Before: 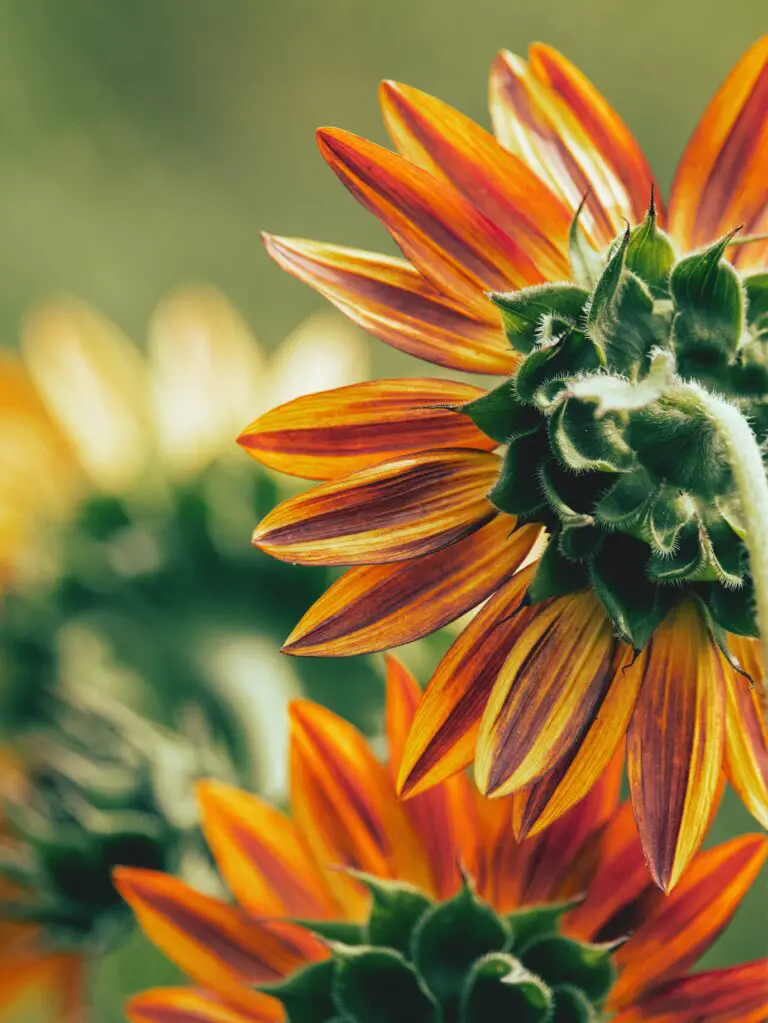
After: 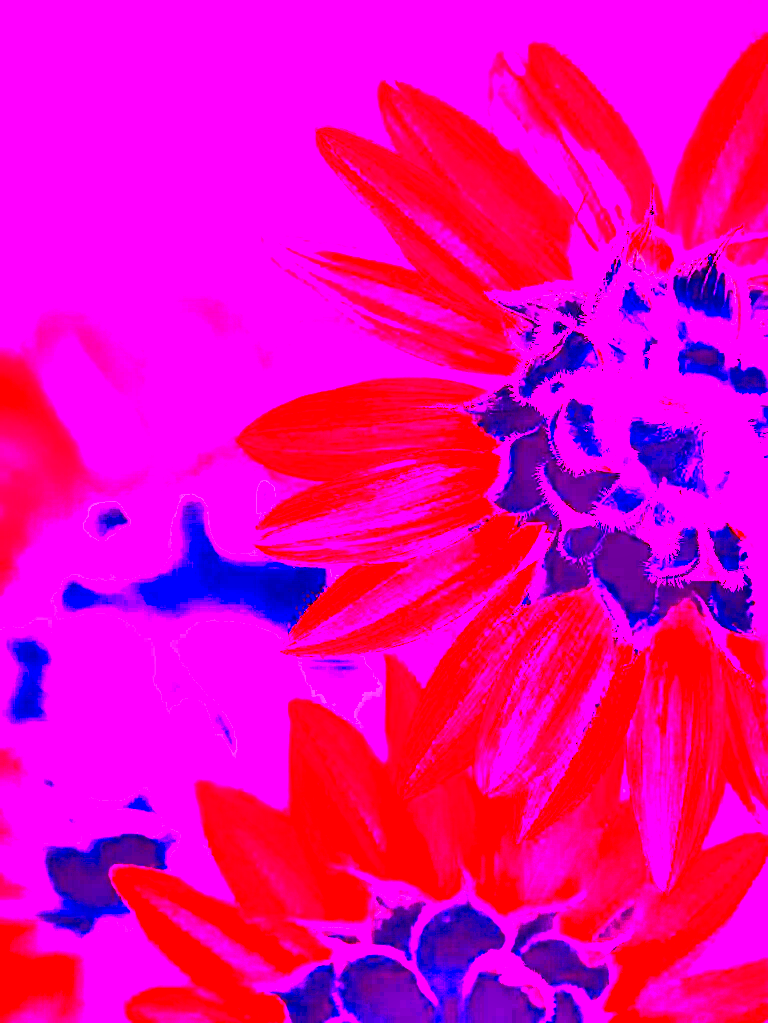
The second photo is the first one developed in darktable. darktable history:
contrast brightness saturation: contrast 0.21, brightness -0.11, saturation 0.21
white balance: red 8, blue 8
shadows and highlights: shadows 37.27, highlights -28.18, soften with gaussian
